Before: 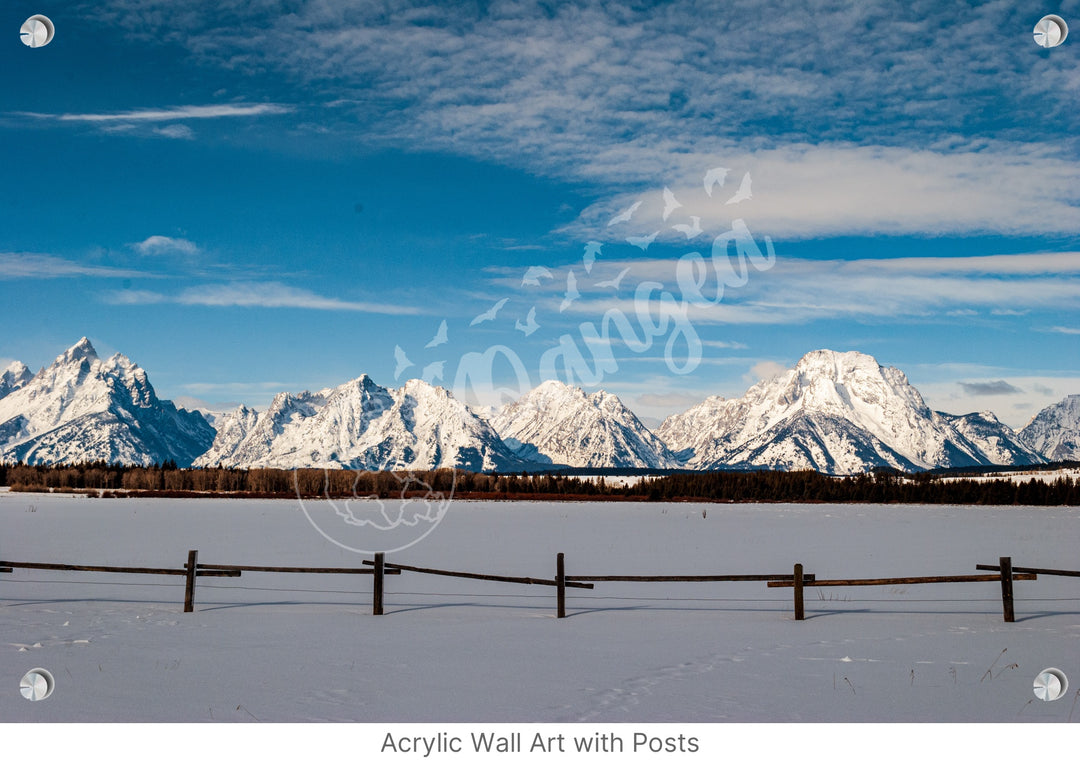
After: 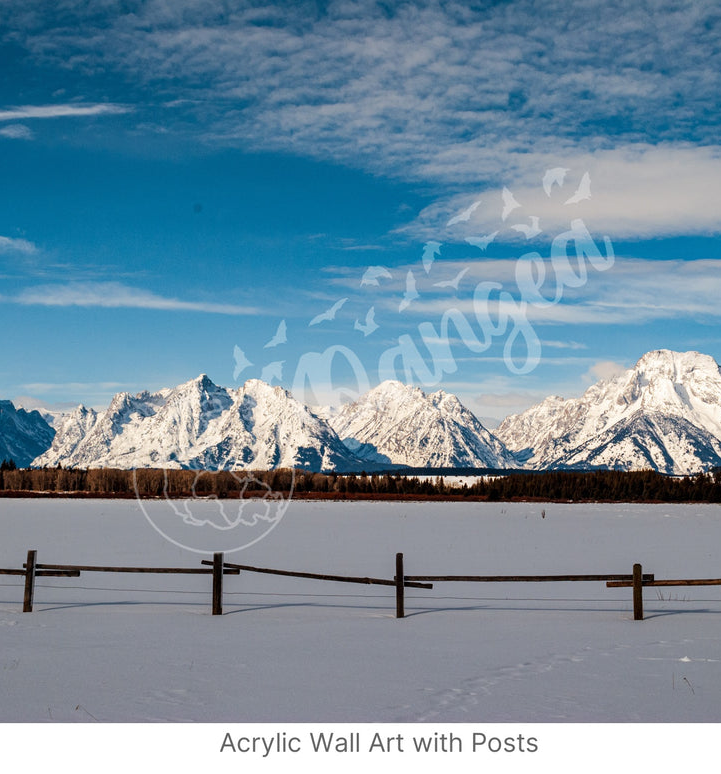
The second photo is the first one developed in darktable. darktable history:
crop and rotate: left 14.926%, right 18.233%
